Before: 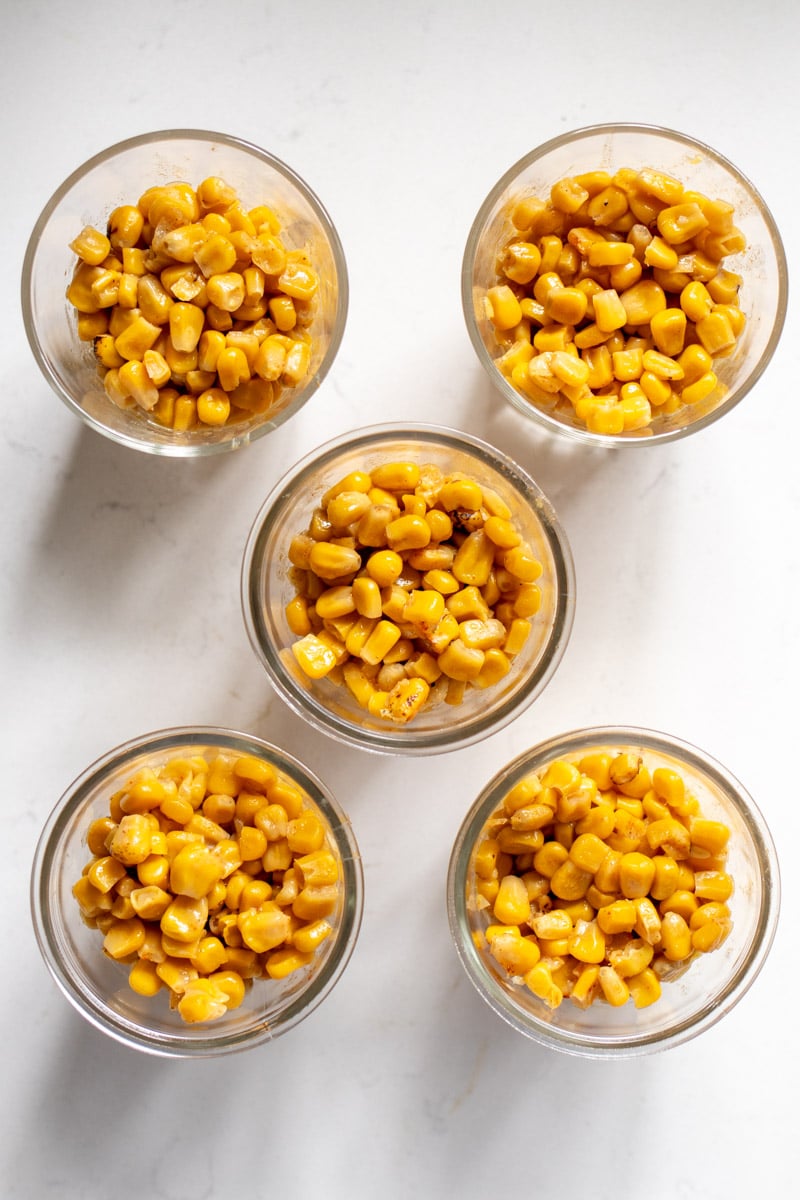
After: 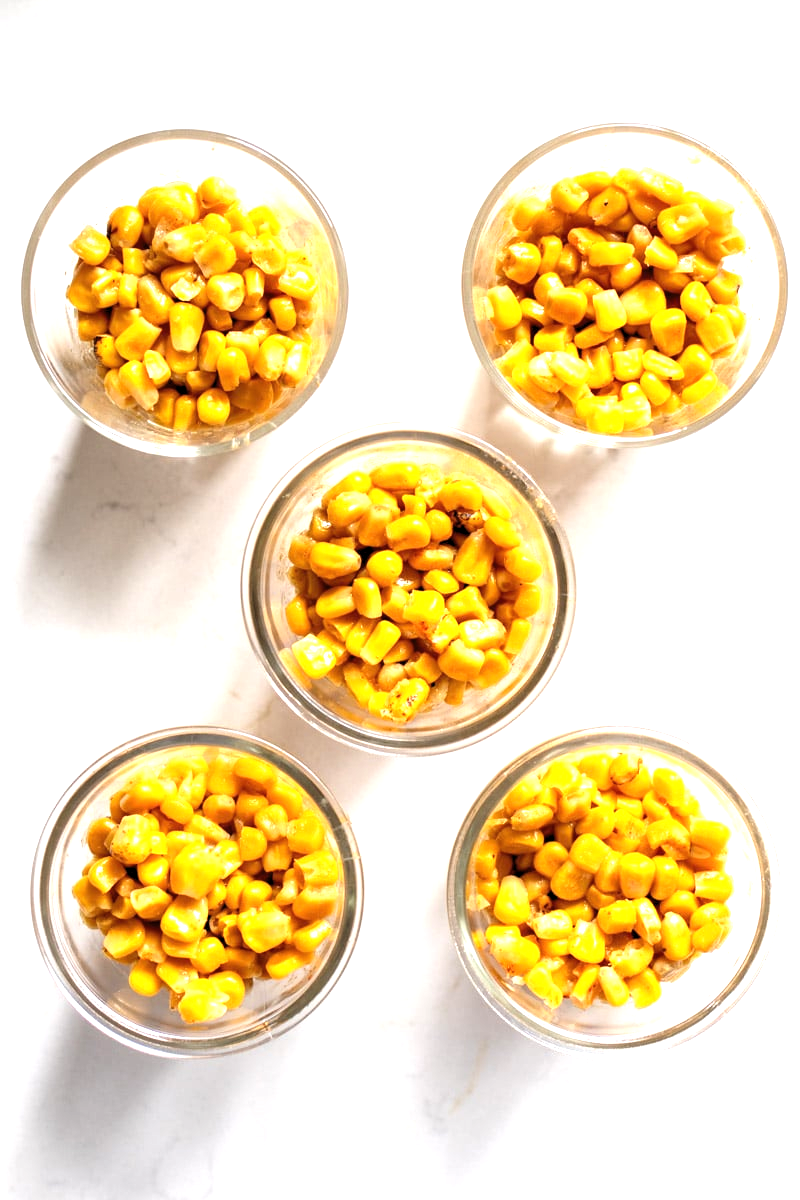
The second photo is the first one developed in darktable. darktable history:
levels: mode automatic, black 0.052%
exposure: black level correction 0, exposure 0.954 EV, compensate highlight preservation false
